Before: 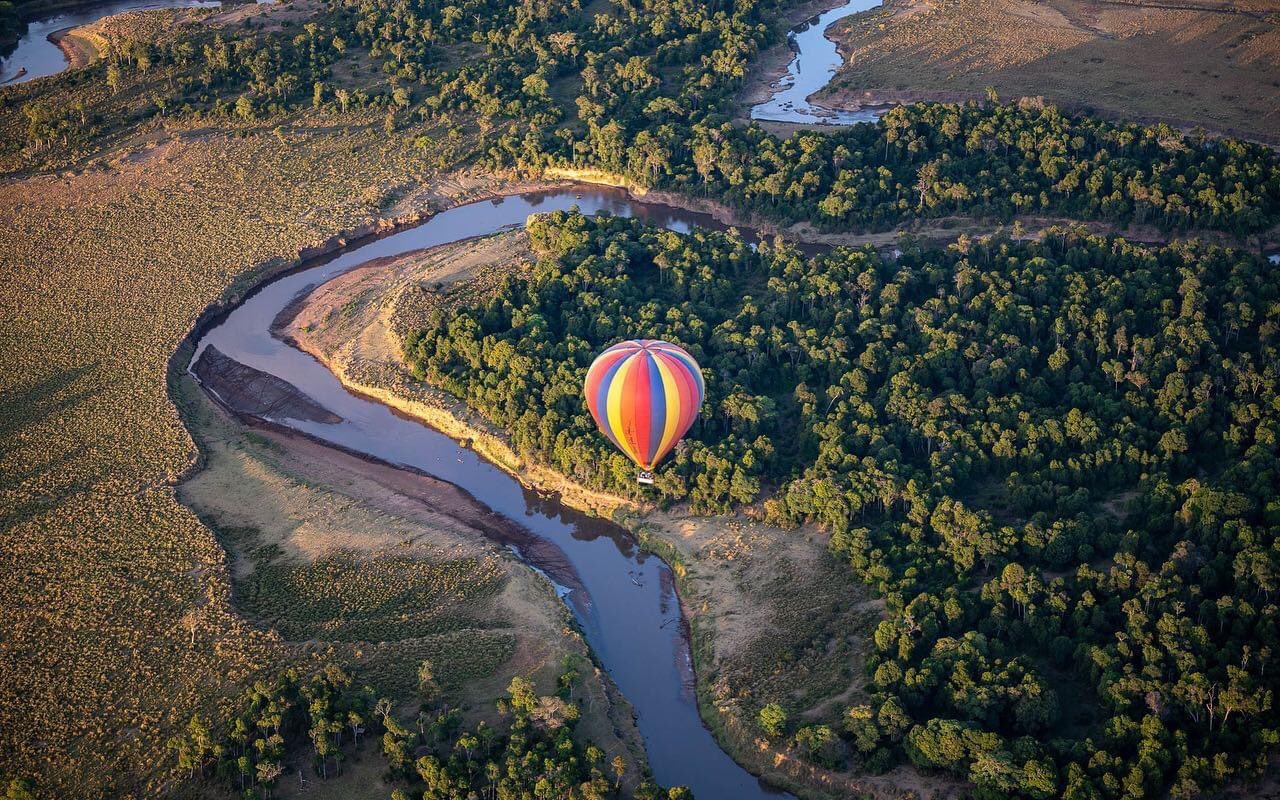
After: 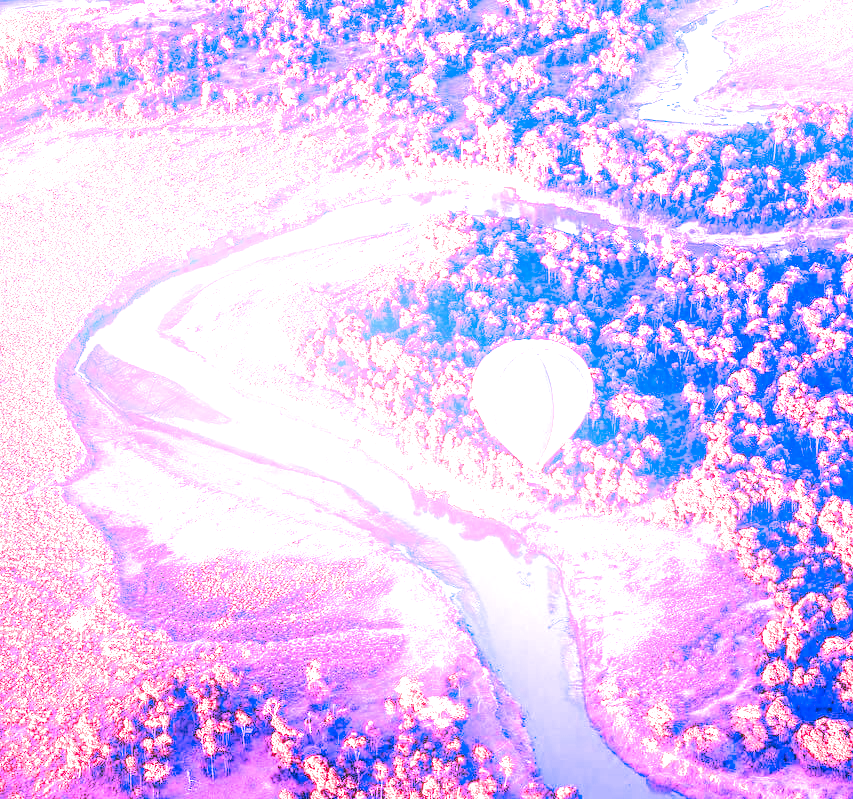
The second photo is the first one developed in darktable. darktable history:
filmic rgb: black relative exposure -7.65 EV, white relative exposure 4.56 EV, hardness 3.61, contrast 1.05
shadows and highlights: on, module defaults
local contrast: highlights 60%, shadows 60%, detail 160%
color zones: curves: ch1 [(0.263, 0.53) (0.376, 0.287) (0.487, 0.512) (0.748, 0.547) (1, 0.513)]; ch2 [(0.262, 0.45) (0.751, 0.477)], mix 31.98%
crop and rotate: left 8.786%, right 24.548%
white balance: red 8, blue 8
bloom: on, module defaults
